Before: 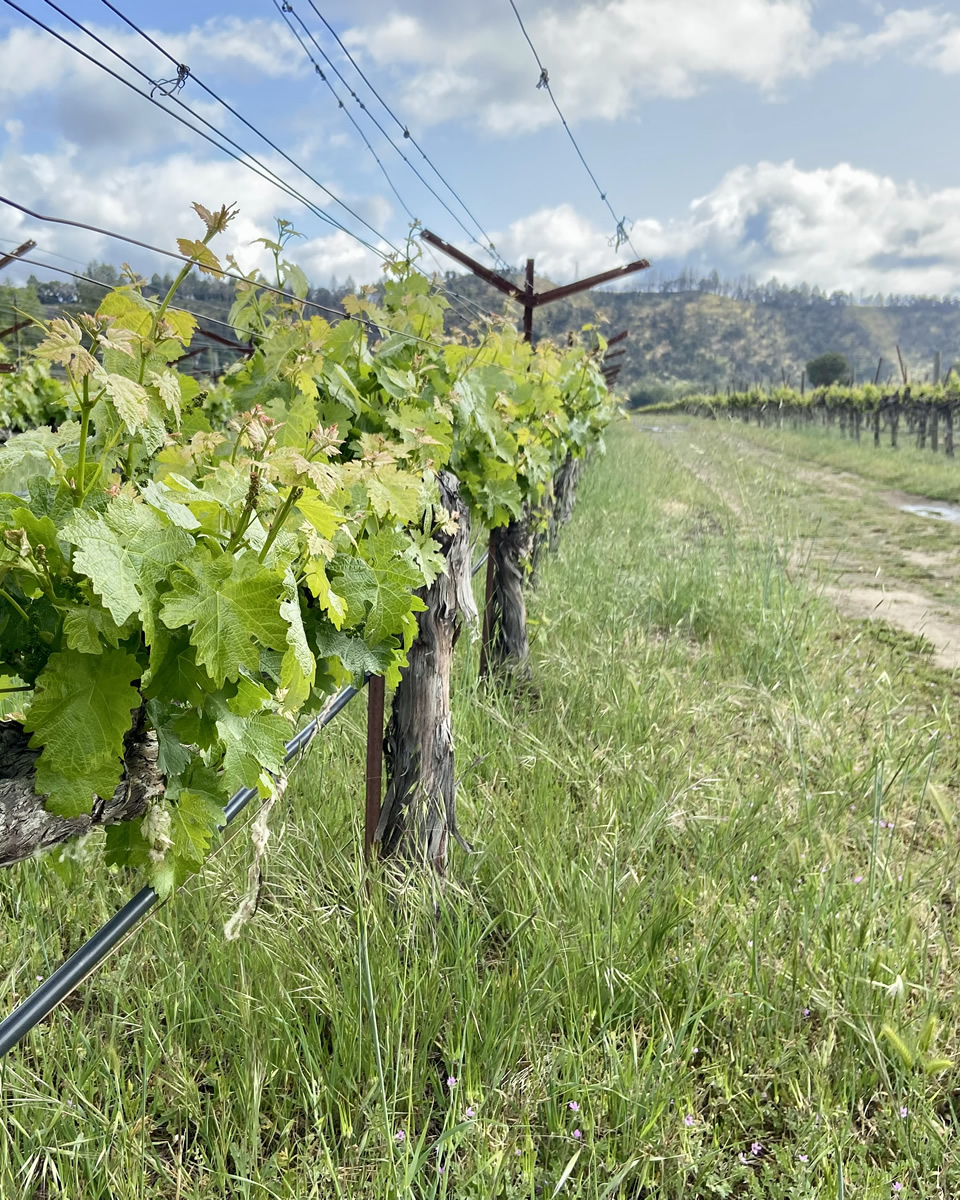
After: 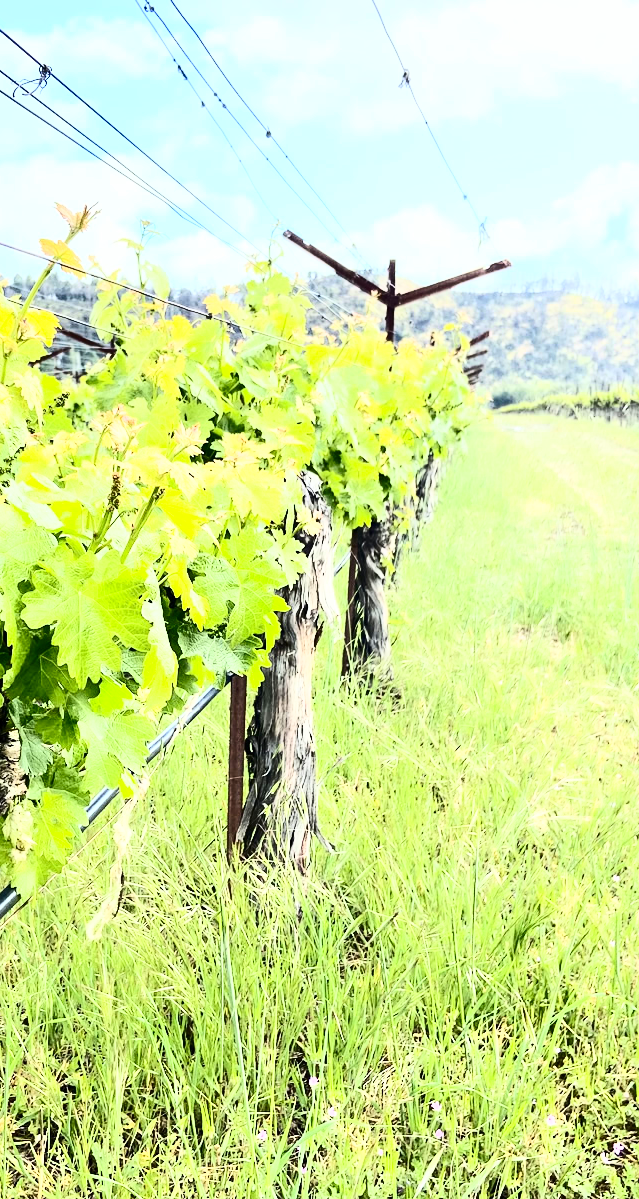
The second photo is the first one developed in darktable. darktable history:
crop and rotate: left 14.436%, right 18.898%
base curve: curves: ch0 [(0, 0) (0.018, 0.026) (0.143, 0.37) (0.33, 0.731) (0.458, 0.853) (0.735, 0.965) (0.905, 0.986) (1, 1)]
contrast brightness saturation: contrast 0.4, brightness 0.1, saturation 0.21
